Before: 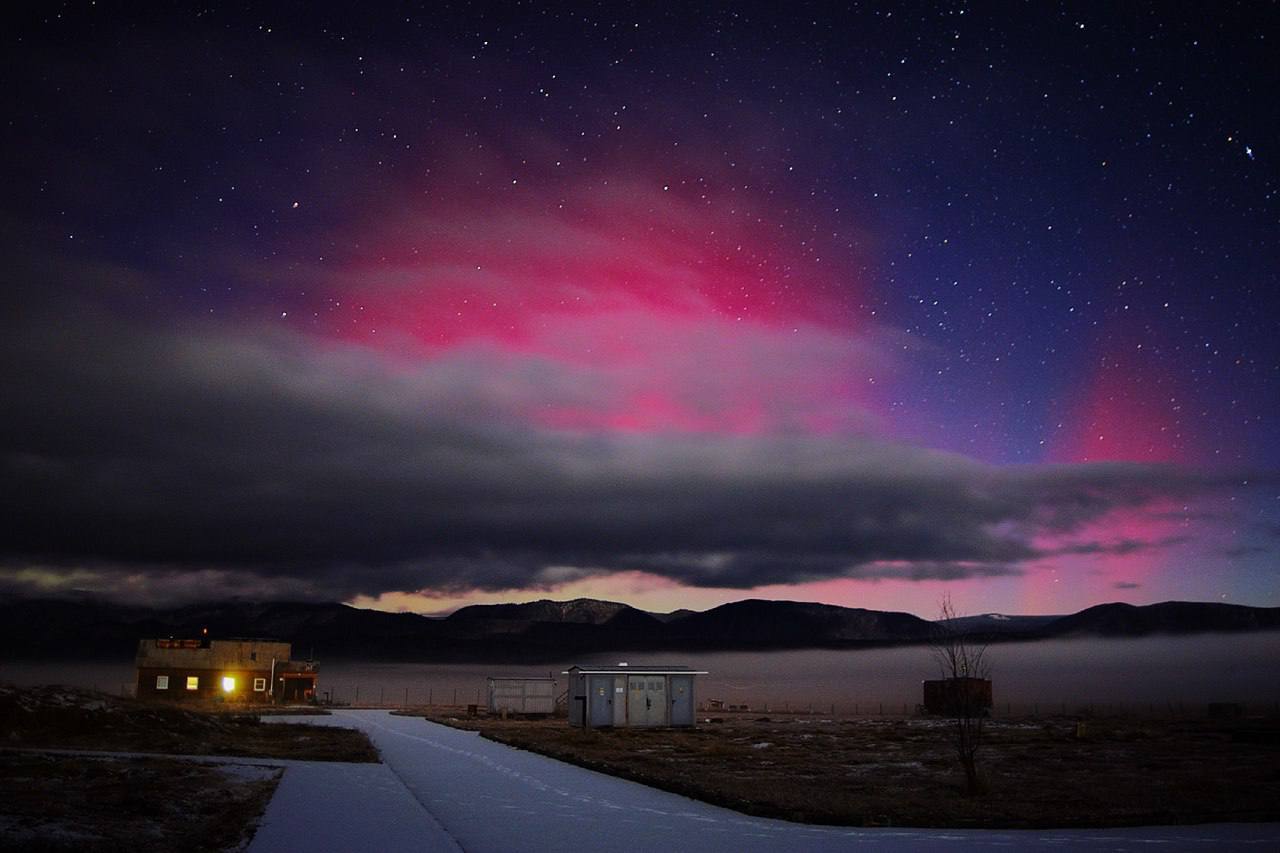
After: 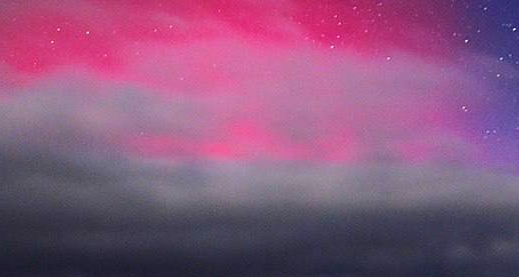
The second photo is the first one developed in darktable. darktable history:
crop: left 31.873%, top 31.914%, right 27.547%, bottom 35.551%
exposure: black level correction 0, exposure 0.59 EV, compensate highlight preservation false
